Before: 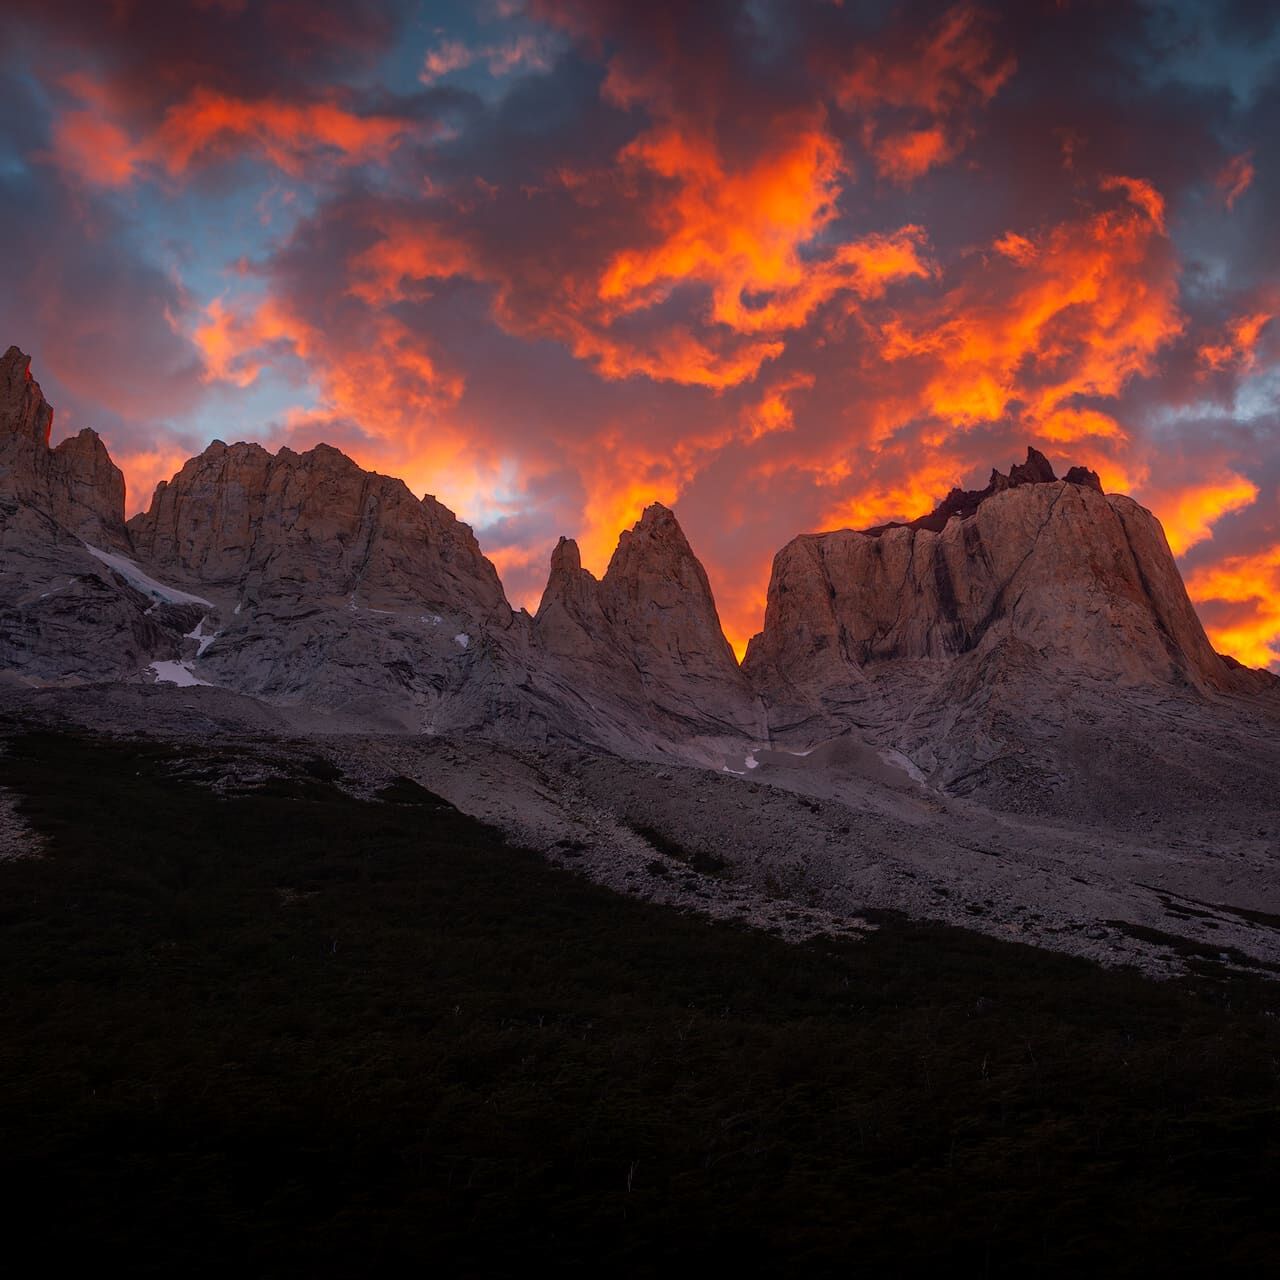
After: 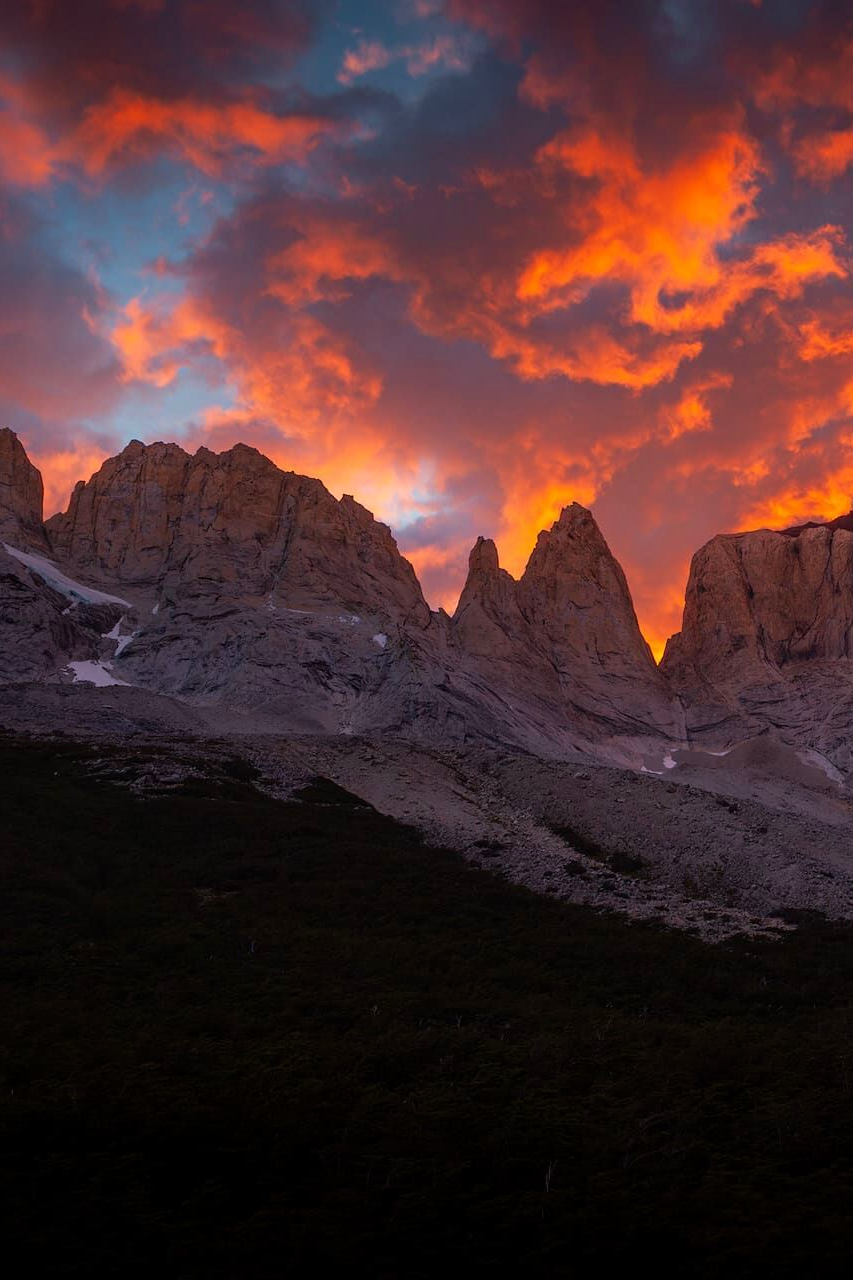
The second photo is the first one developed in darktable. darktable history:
velvia: strength 21.47%
crop and rotate: left 6.41%, right 26.873%
